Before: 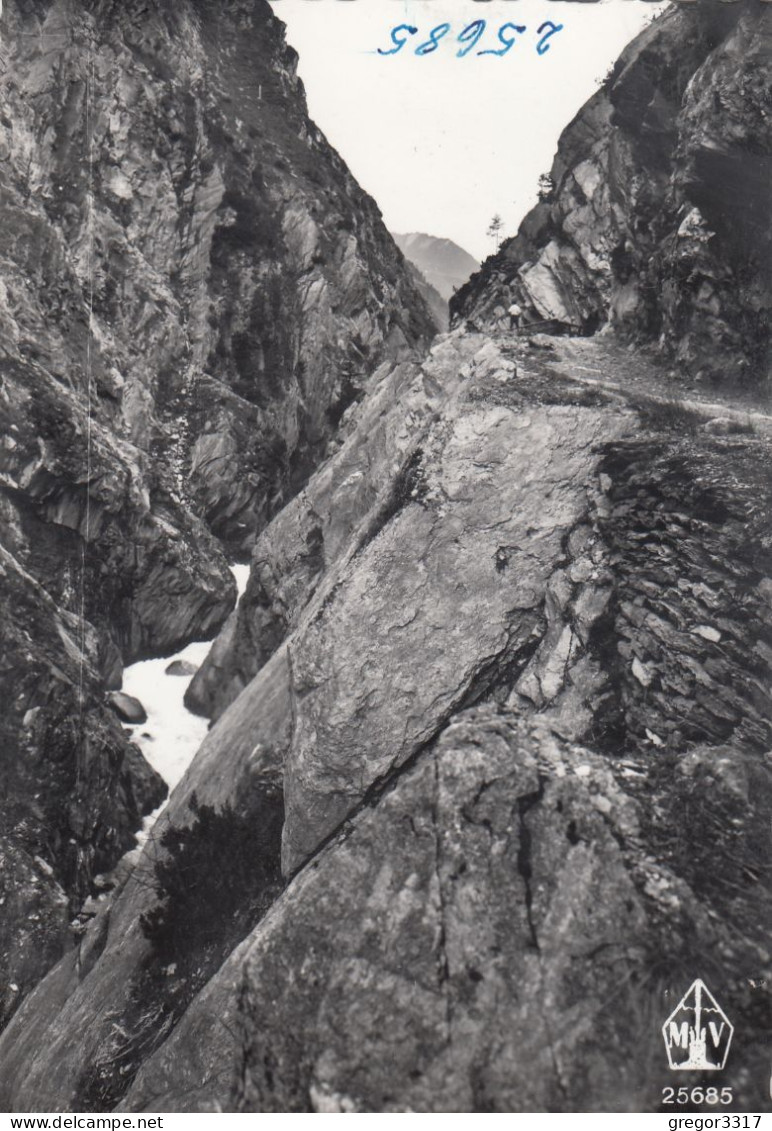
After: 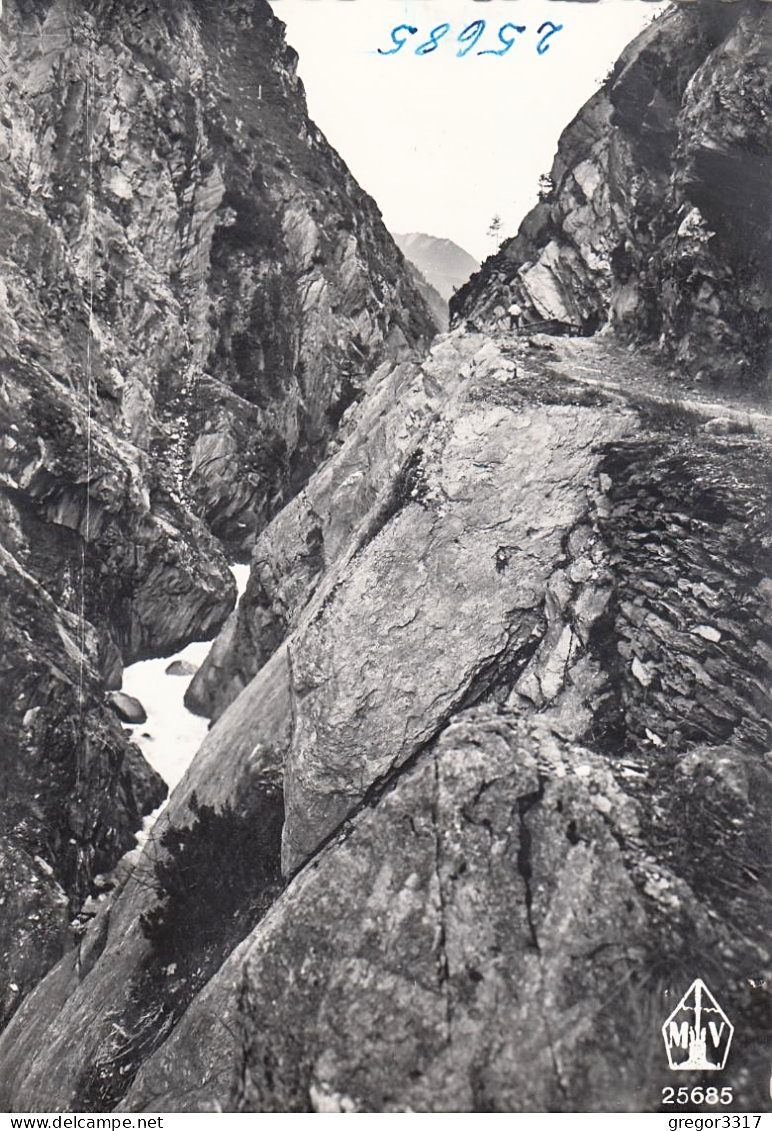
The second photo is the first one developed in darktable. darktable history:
contrast brightness saturation: contrast 0.2, brightness 0.15, saturation 0.14
color balance rgb: global vibrance -1%, saturation formula JzAzBz (2021)
sharpen: on, module defaults
